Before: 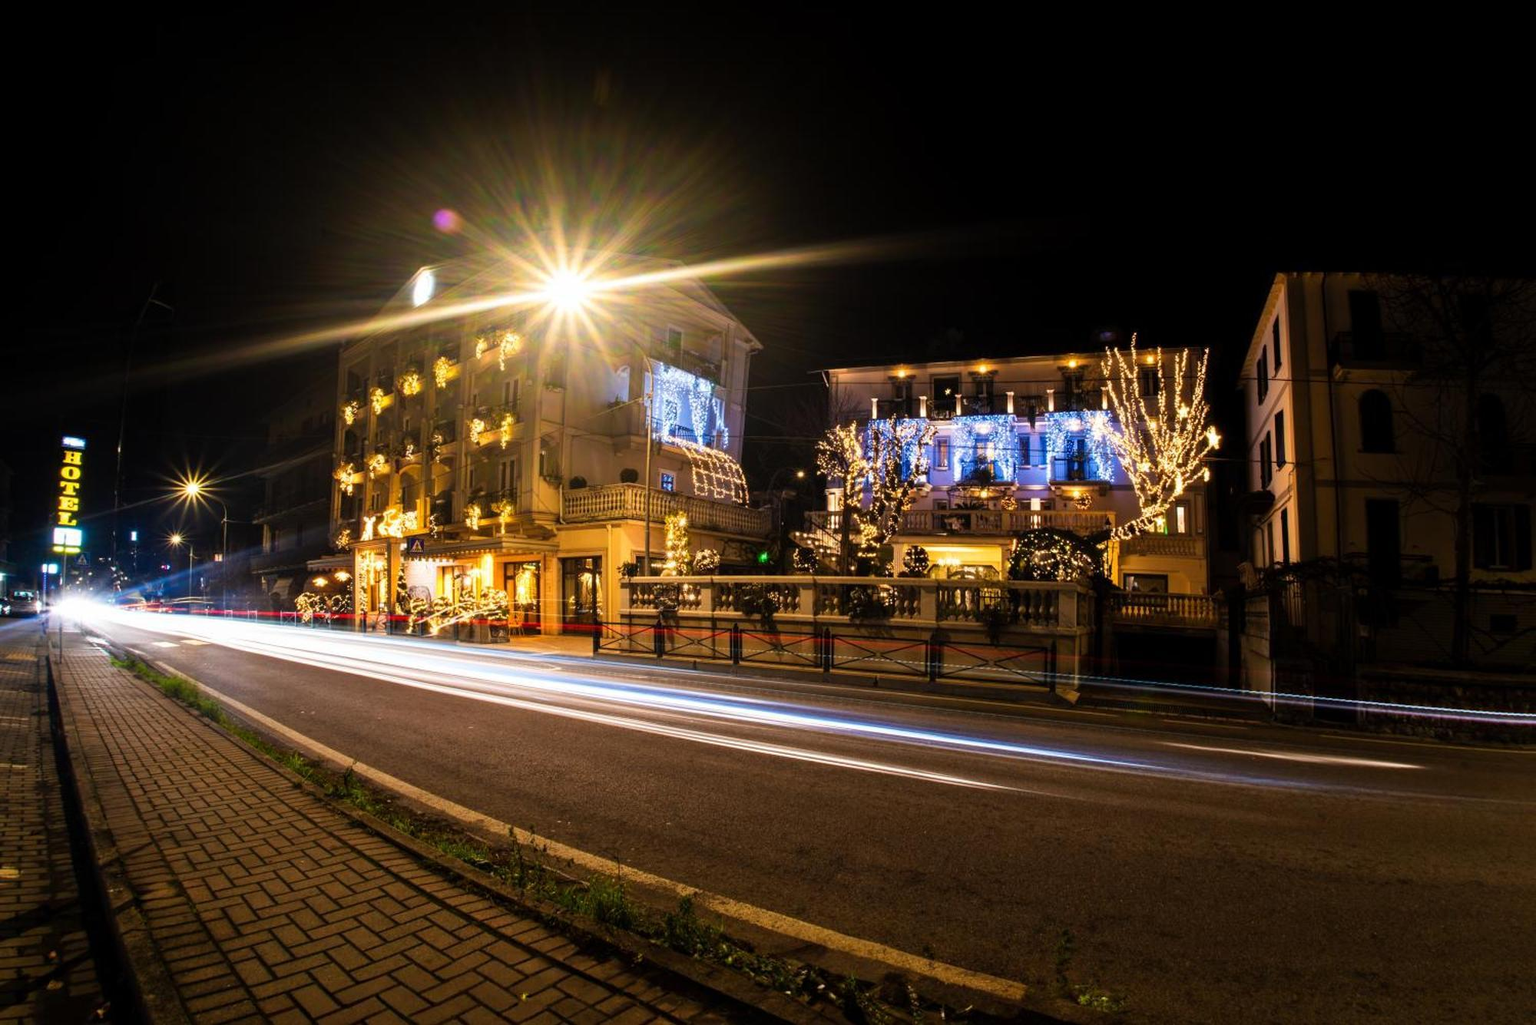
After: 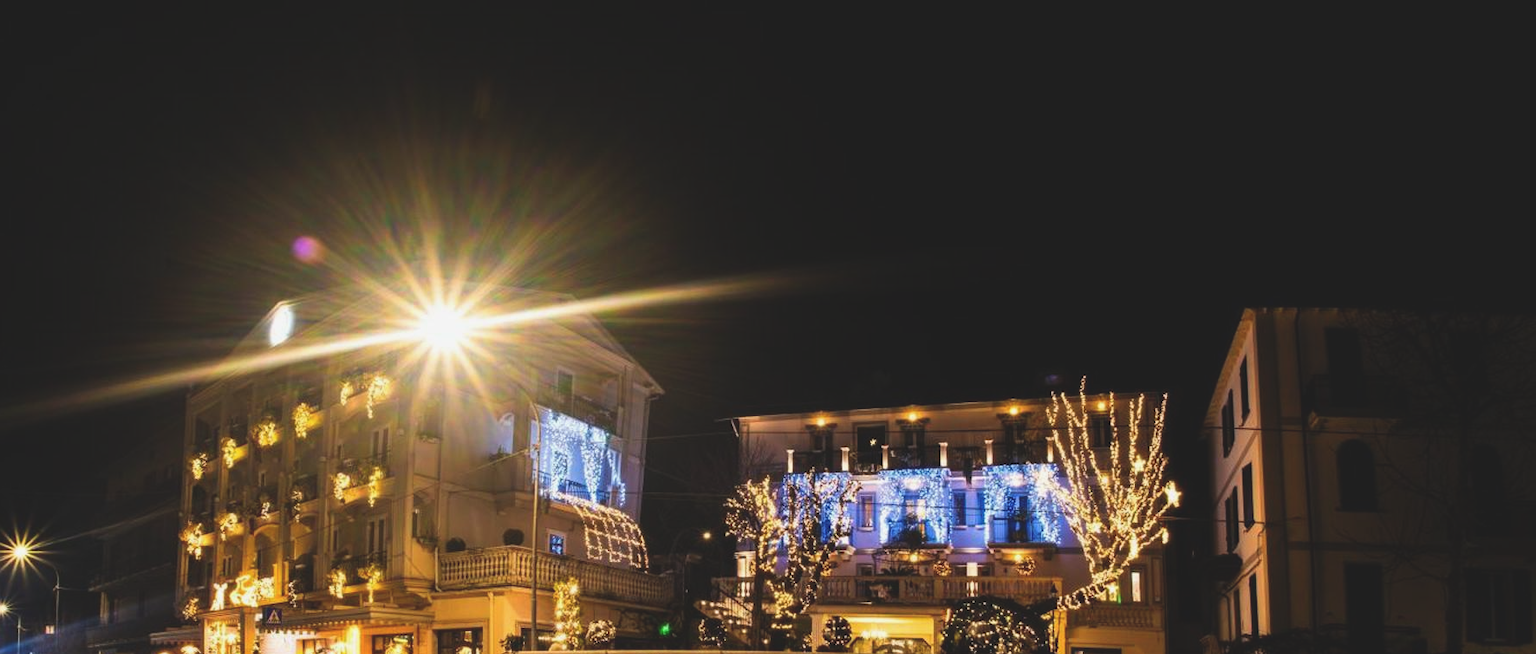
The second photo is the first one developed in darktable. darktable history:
exposure: black level correction -0.015, exposure -0.131 EV, compensate highlight preservation false
crop and rotate: left 11.377%, bottom 43.388%
